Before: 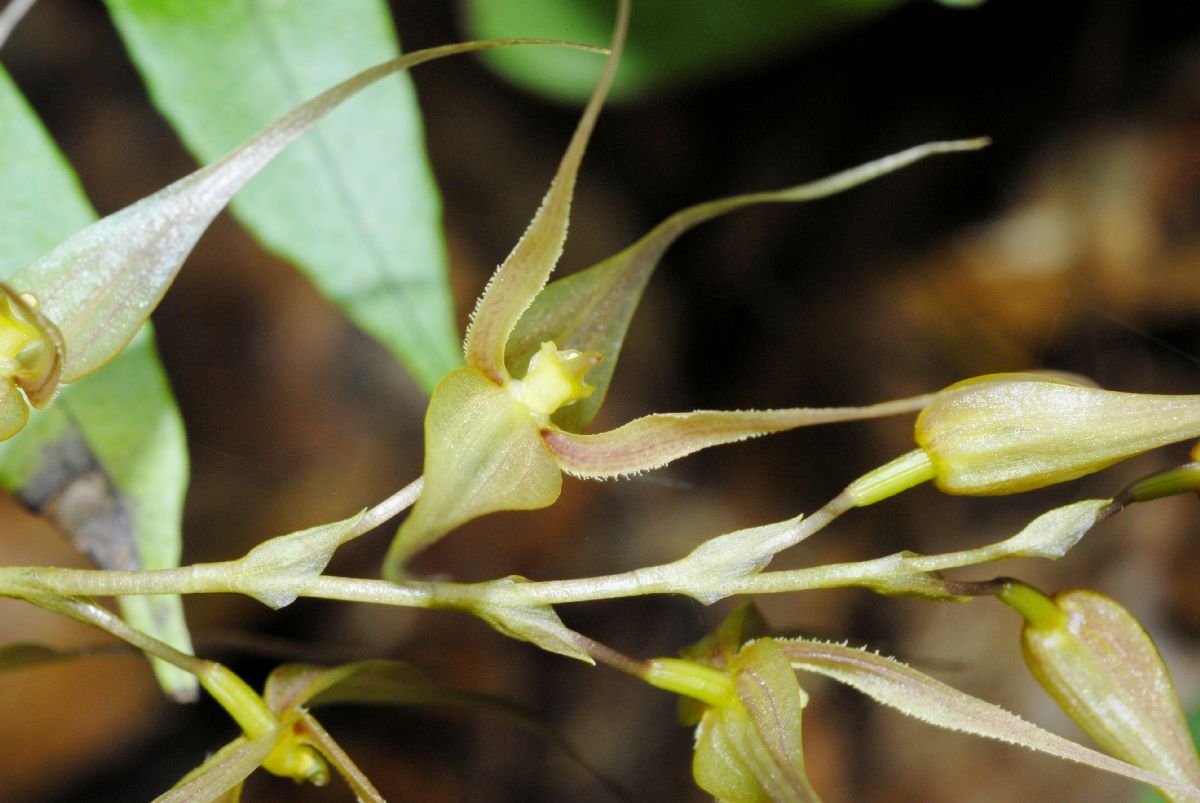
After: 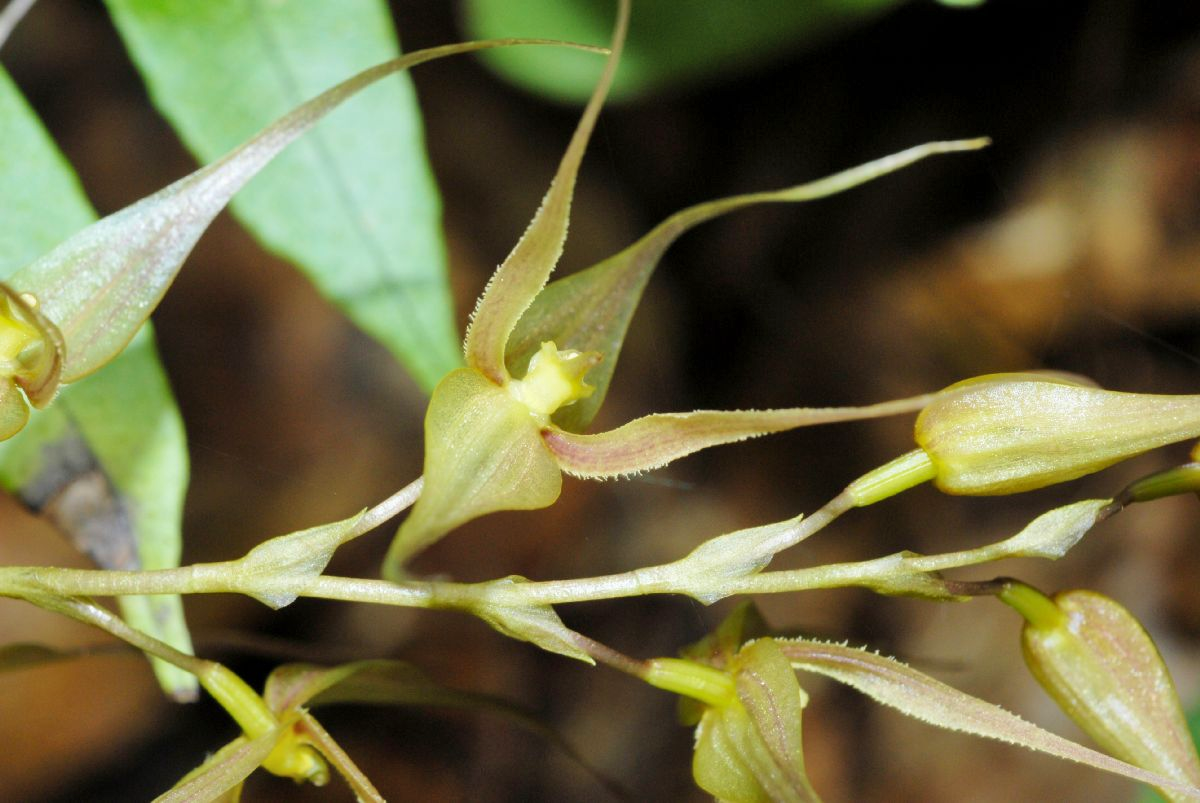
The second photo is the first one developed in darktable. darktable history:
shadows and highlights: shadows 37.29, highlights -27.23, soften with gaussian
tone equalizer: mask exposure compensation -0.485 EV
velvia: on, module defaults
